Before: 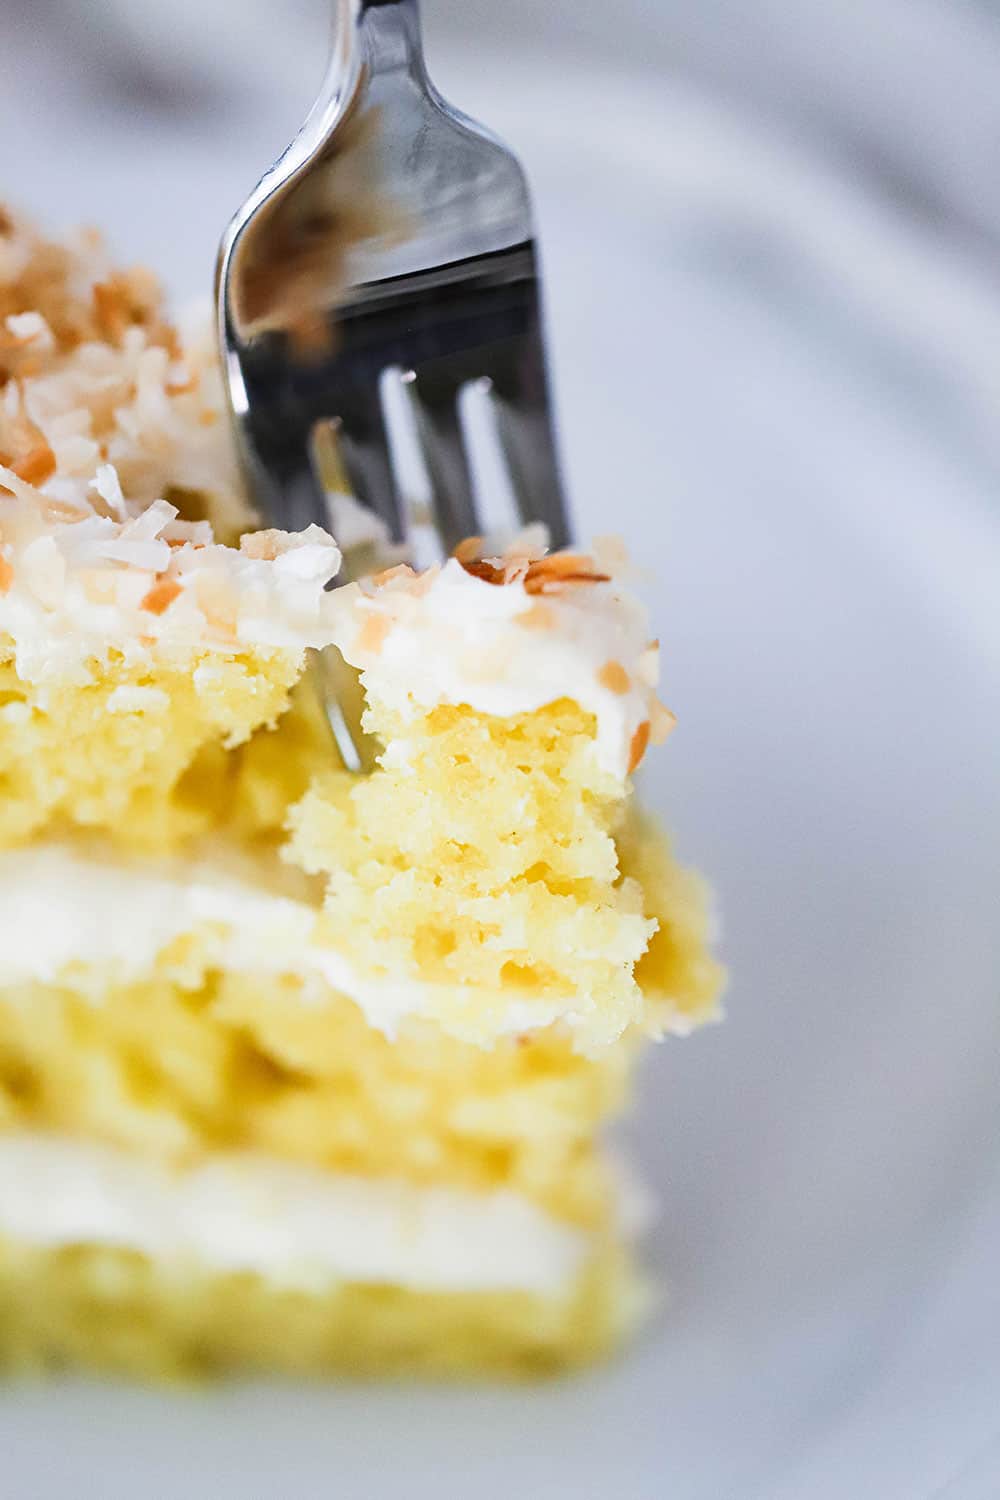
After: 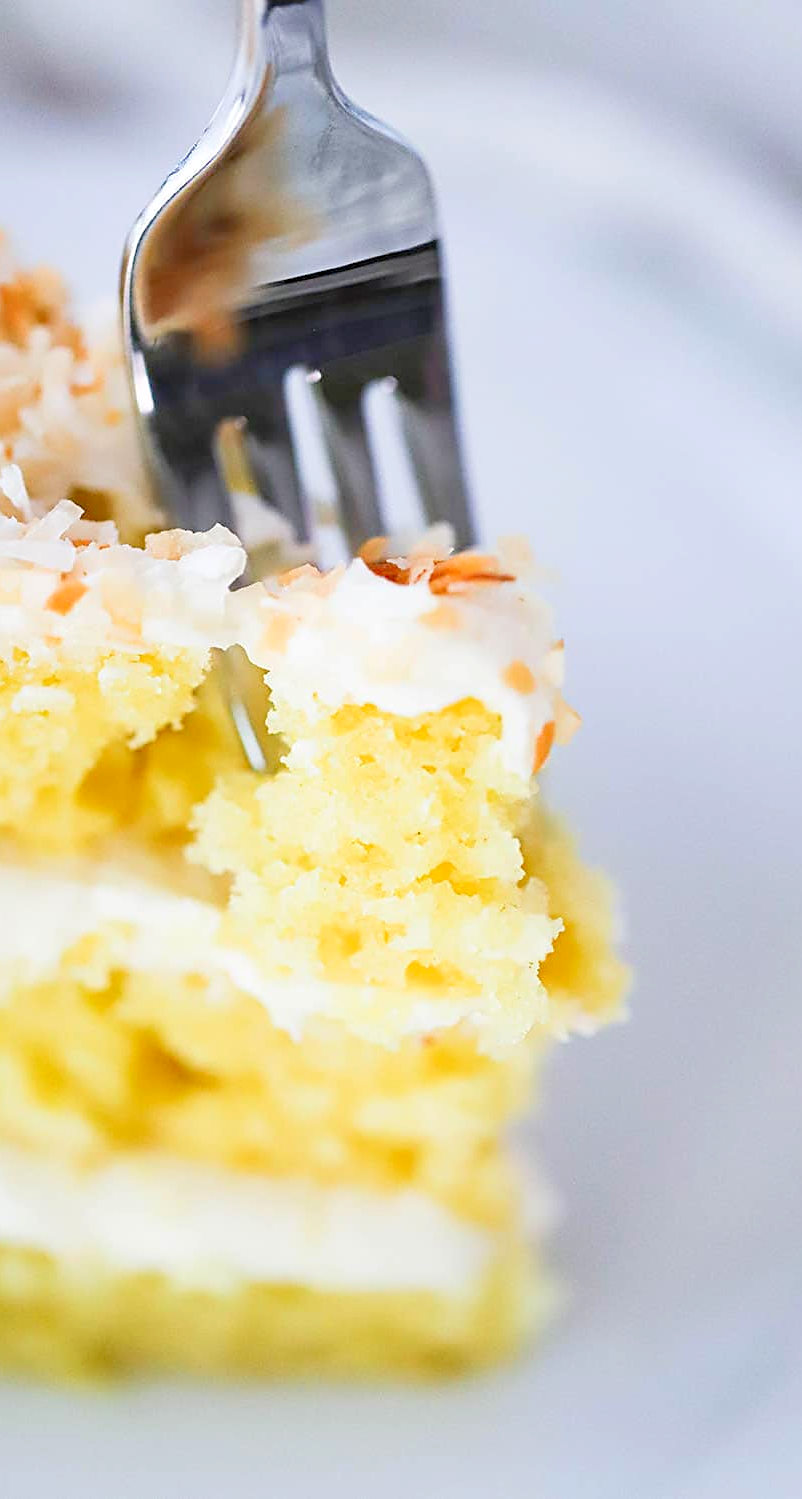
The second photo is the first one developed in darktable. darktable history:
sharpen: radius 1.912, amount 0.412, threshold 1.299
levels: levels [0, 0.43, 0.984]
crop and rotate: left 9.504%, right 10.217%
